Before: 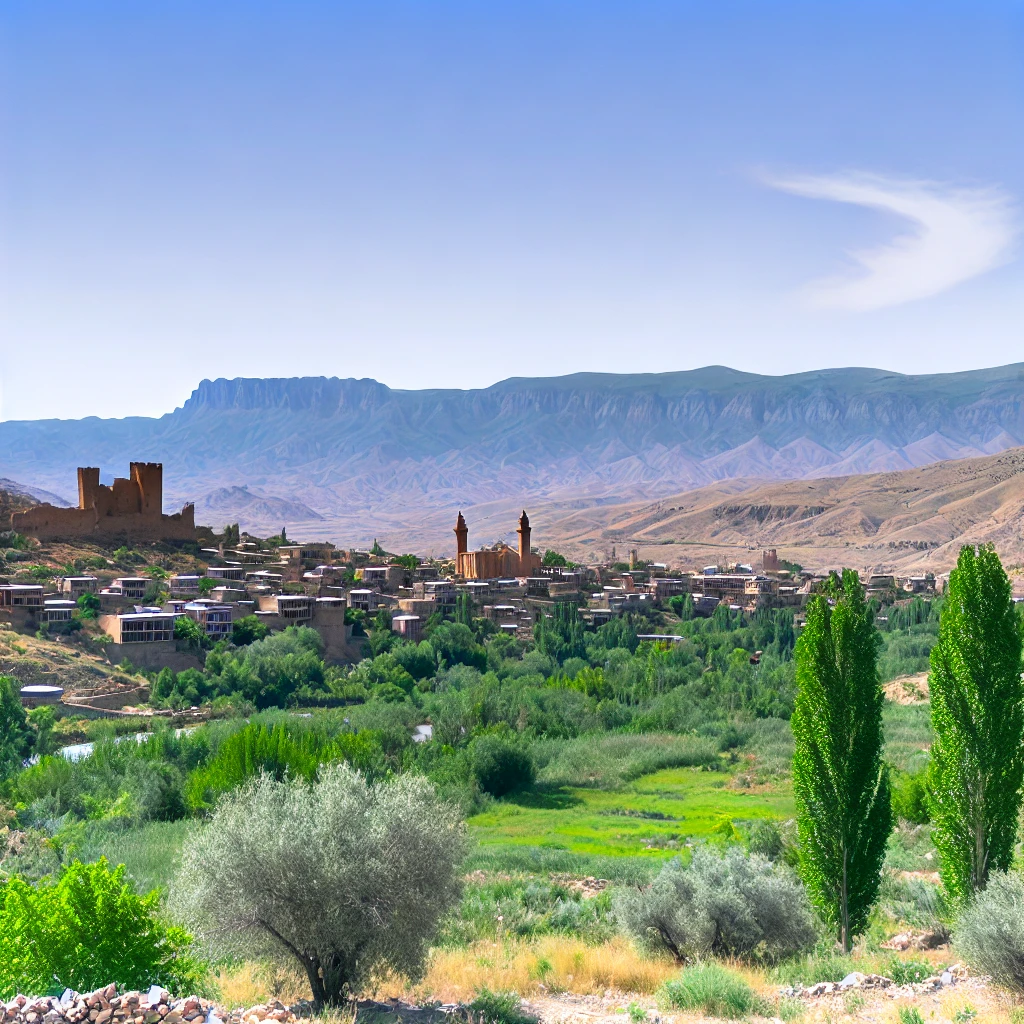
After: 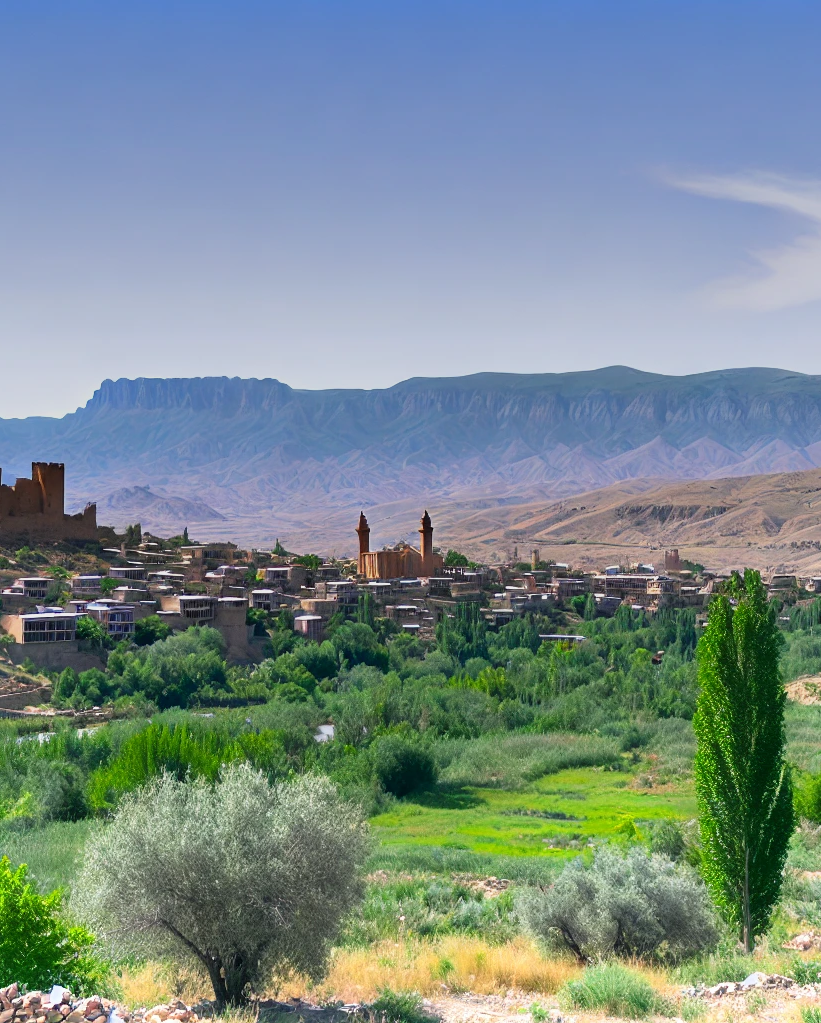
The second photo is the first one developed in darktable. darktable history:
crop and rotate: left 9.597%, right 10.195%
graduated density: rotation -0.352°, offset 57.64
